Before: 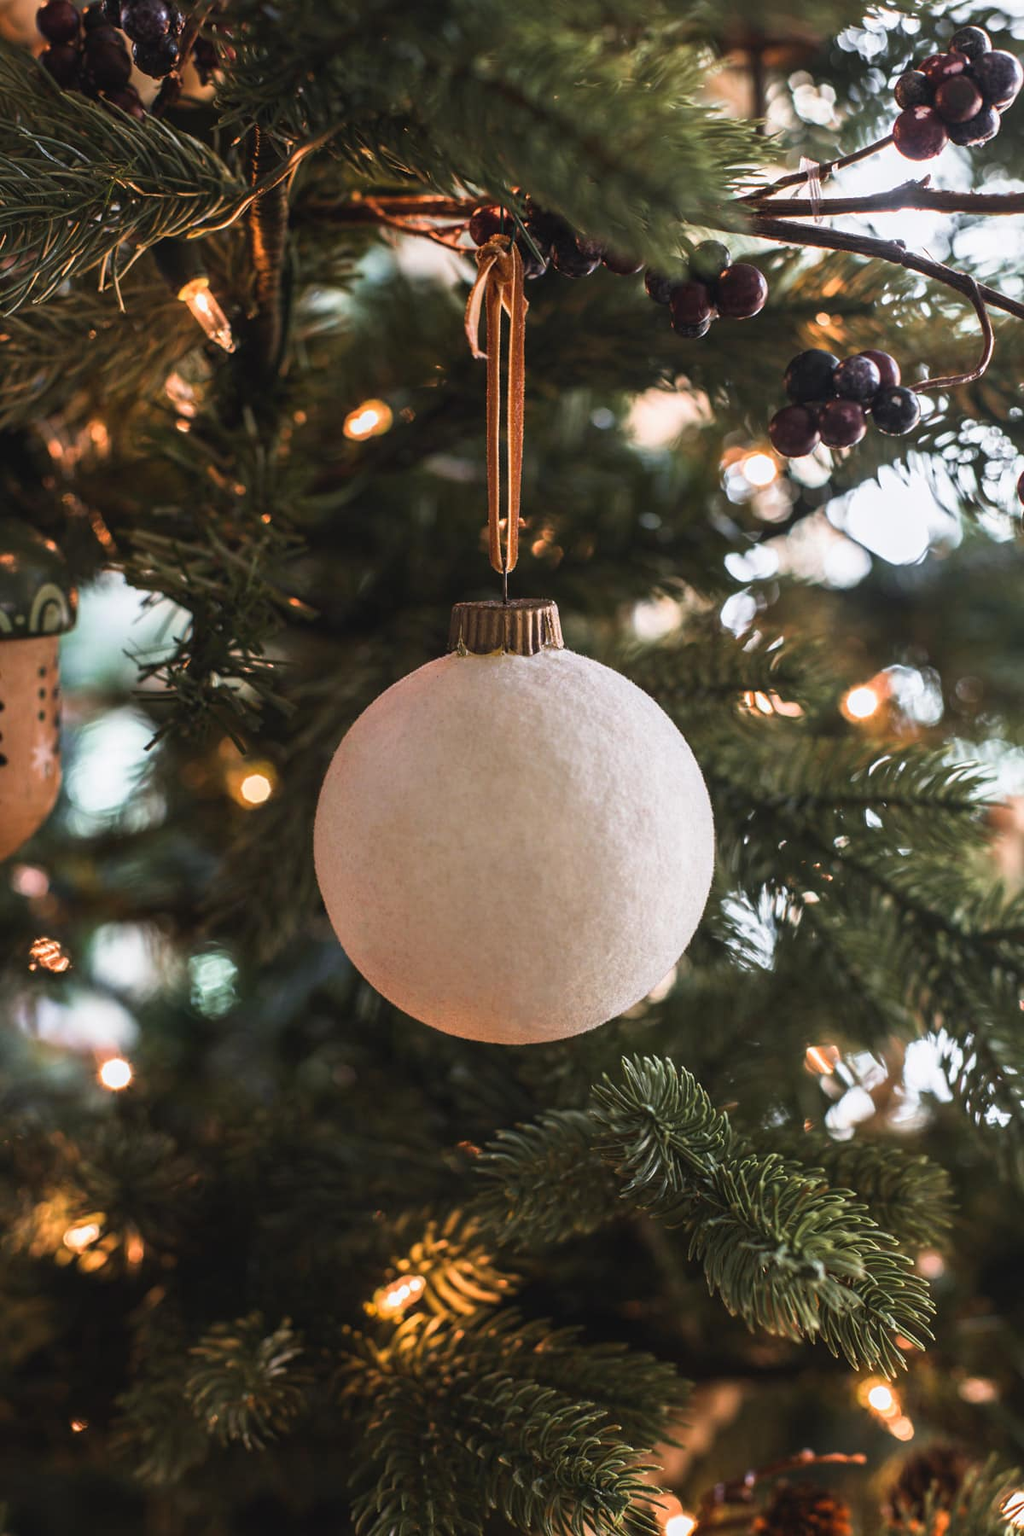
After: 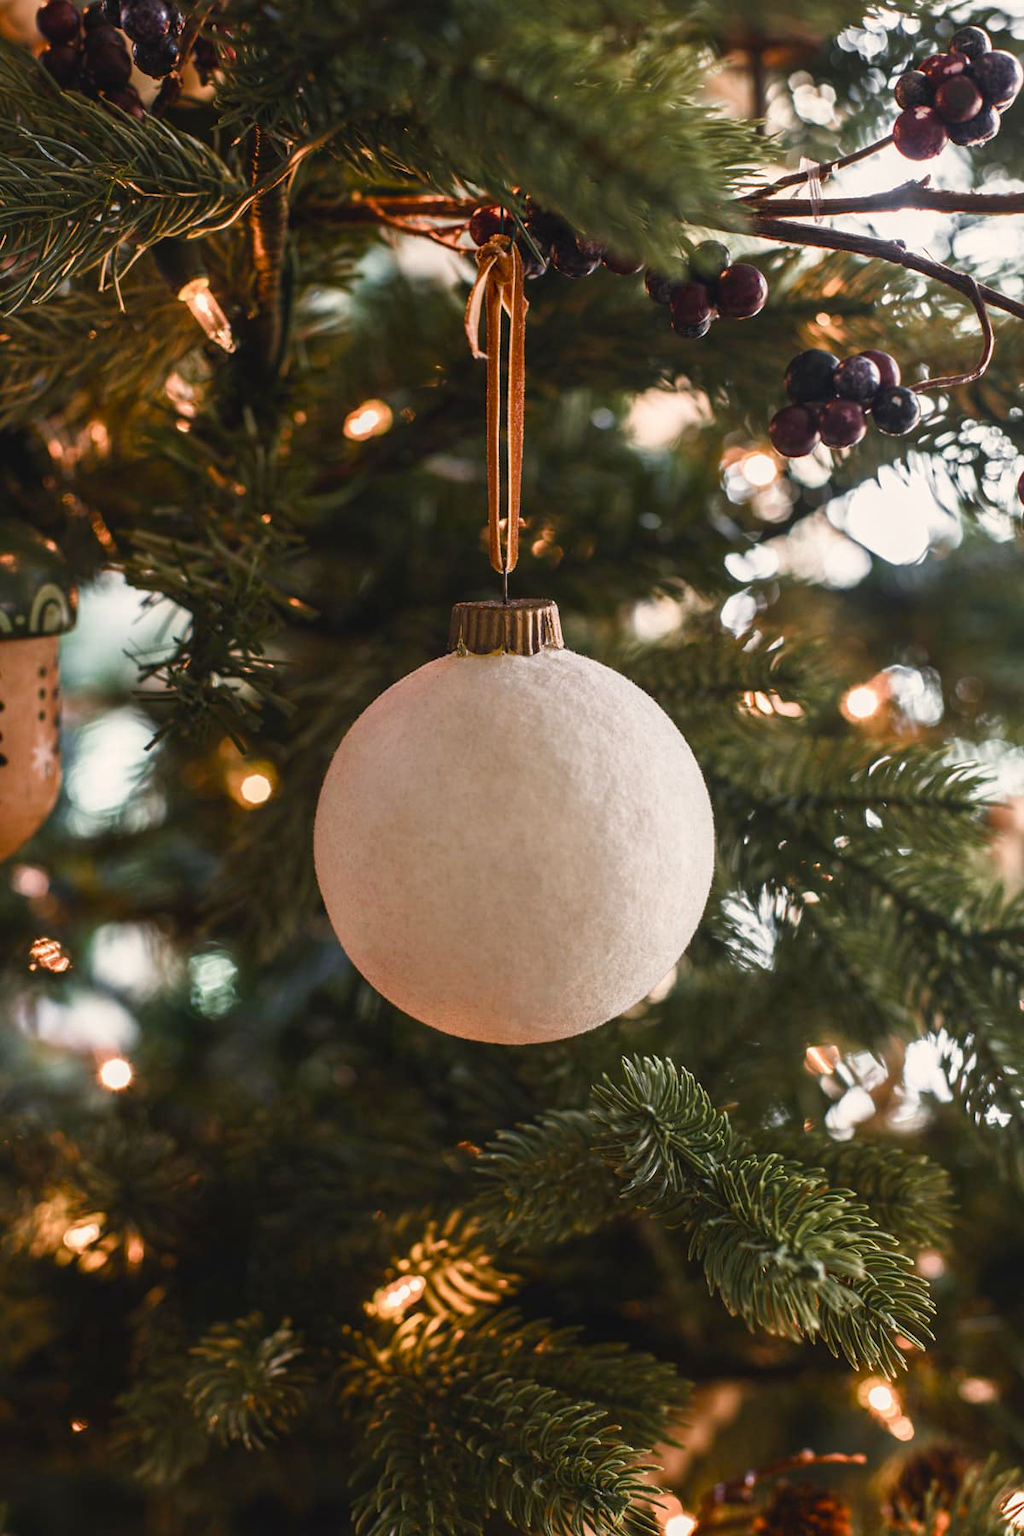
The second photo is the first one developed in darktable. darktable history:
color balance rgb: highlights gain › chroma 3.035%, highlights gain › hue 72.96°, perceptual saturation grading › global saturation 20%, perceptual saturation grading › highlights -49.883%, perceptual saturation grading › shadows 24.719%, global vibrance 0.501%
